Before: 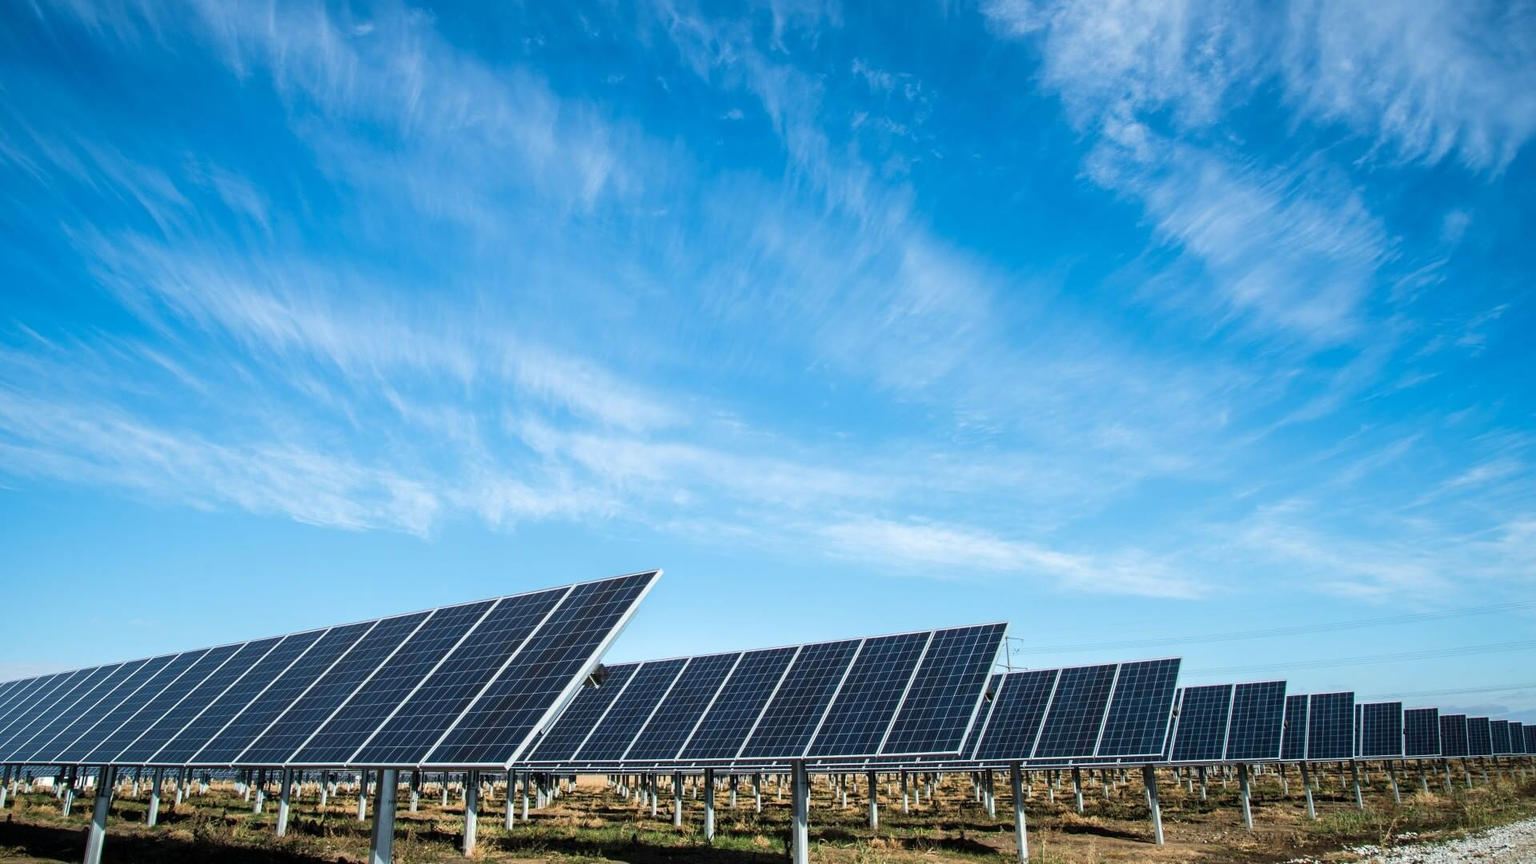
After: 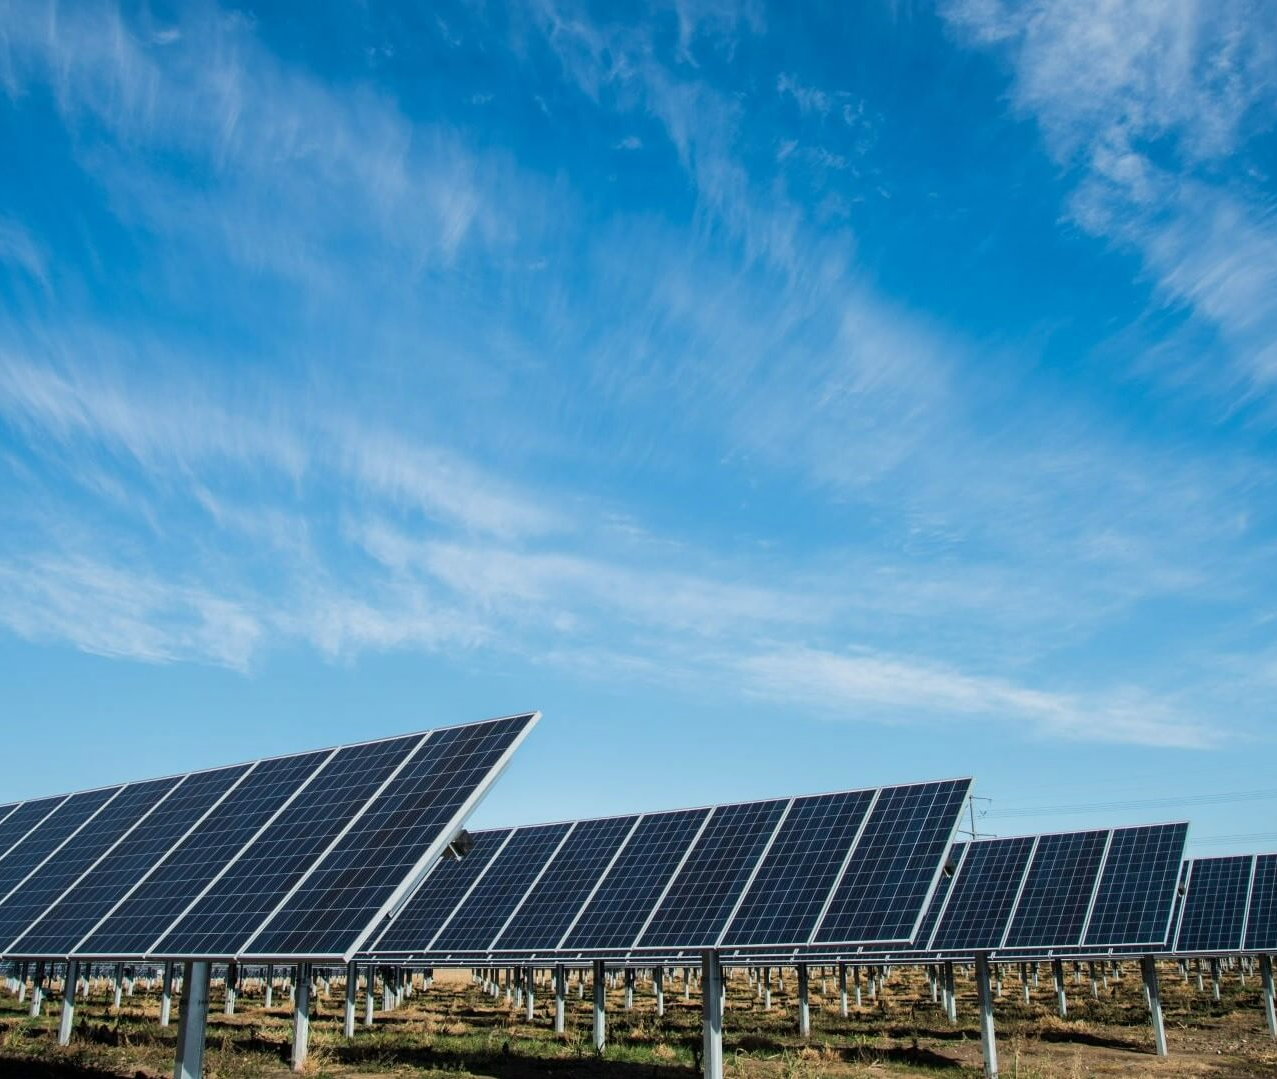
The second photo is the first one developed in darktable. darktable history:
exposure: exposure -0.302 EV, compensate highlight preservation false
crop and rotate: left 14.963%, right 18.45%
